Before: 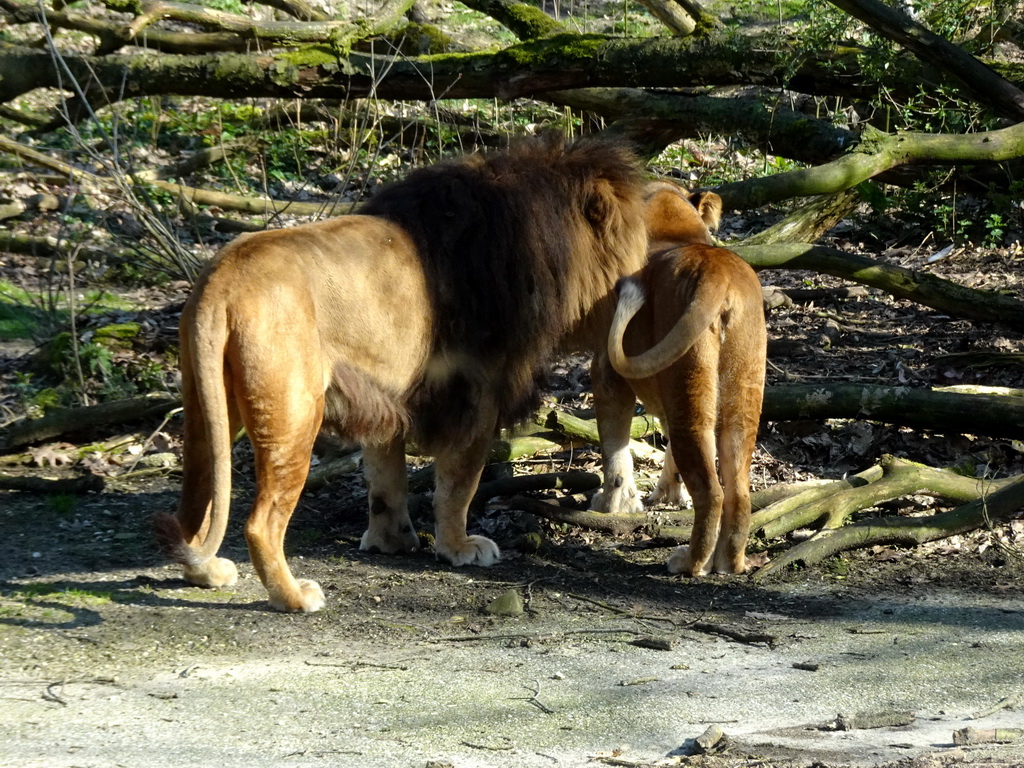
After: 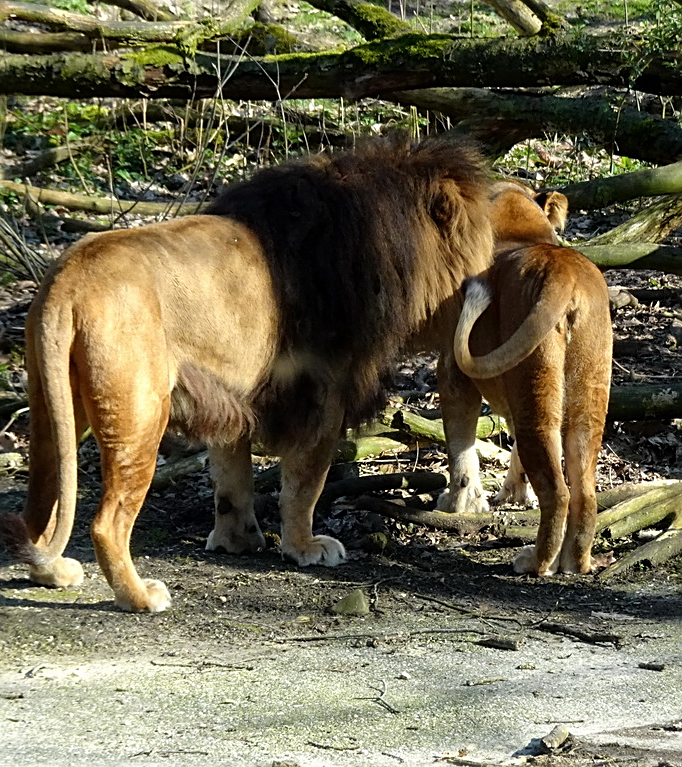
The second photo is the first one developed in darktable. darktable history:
shadows and highlights: shadows 20.55, highlights -20.99, soften with gaussian
sharpen: on, module defaults
crop and rotate: left 15.055%, right 18.278%
